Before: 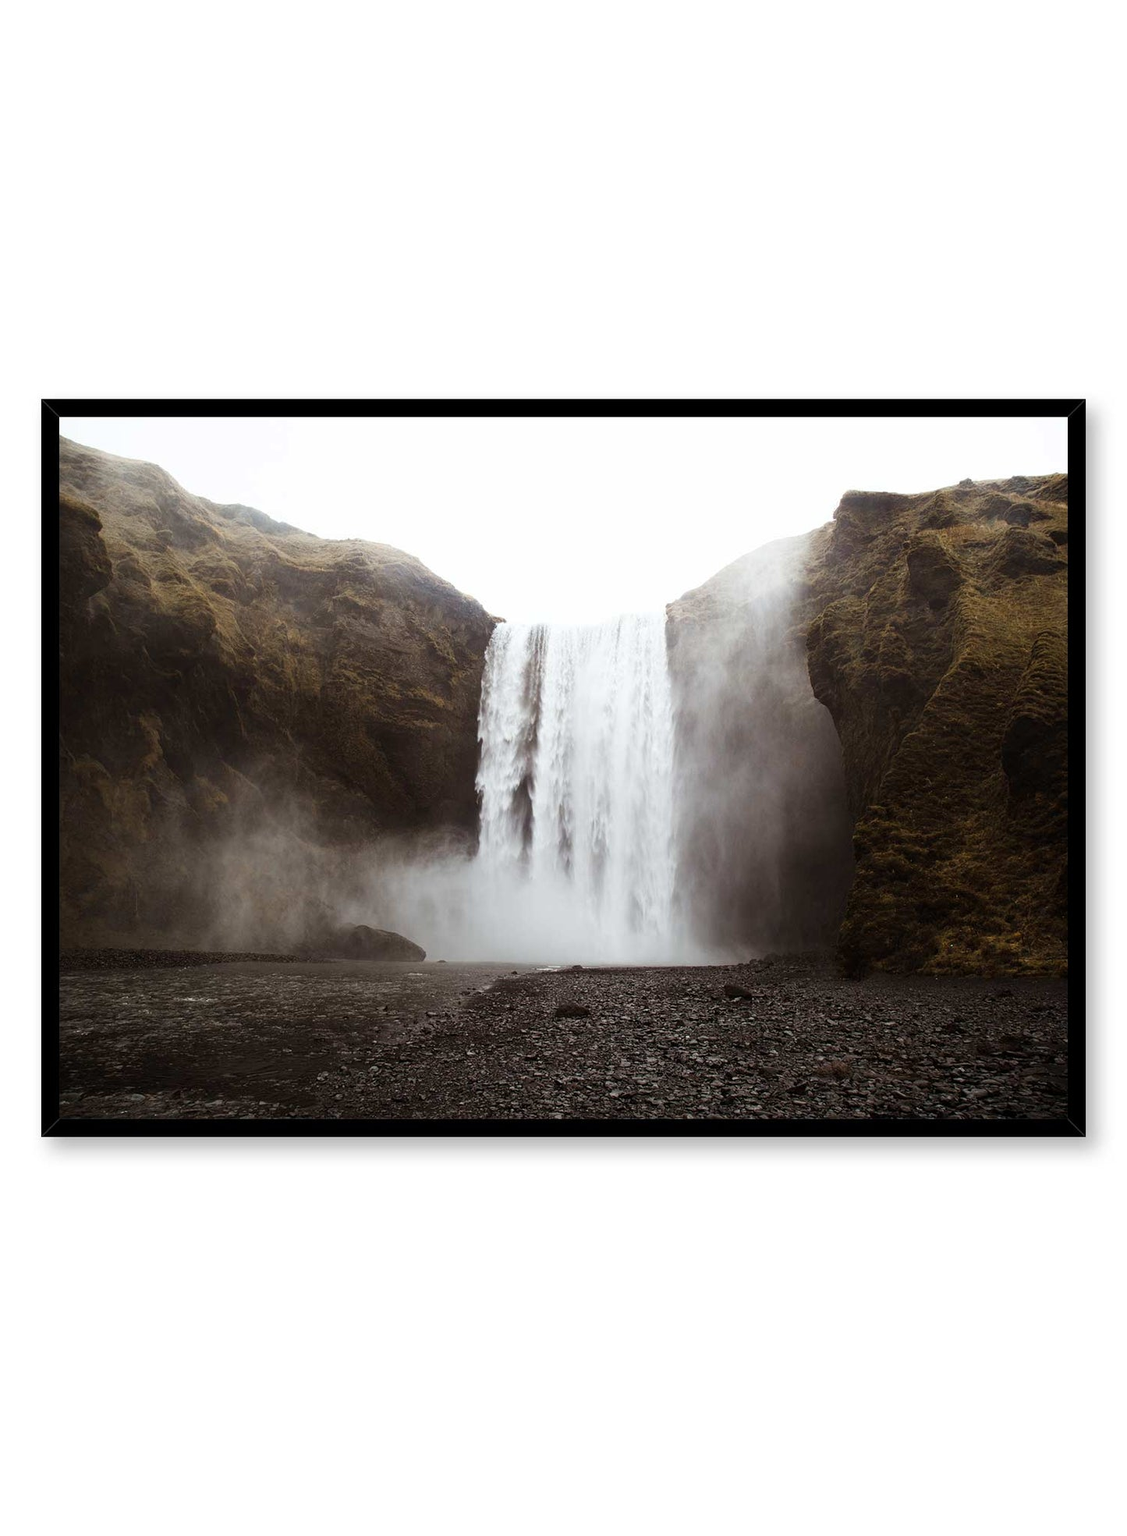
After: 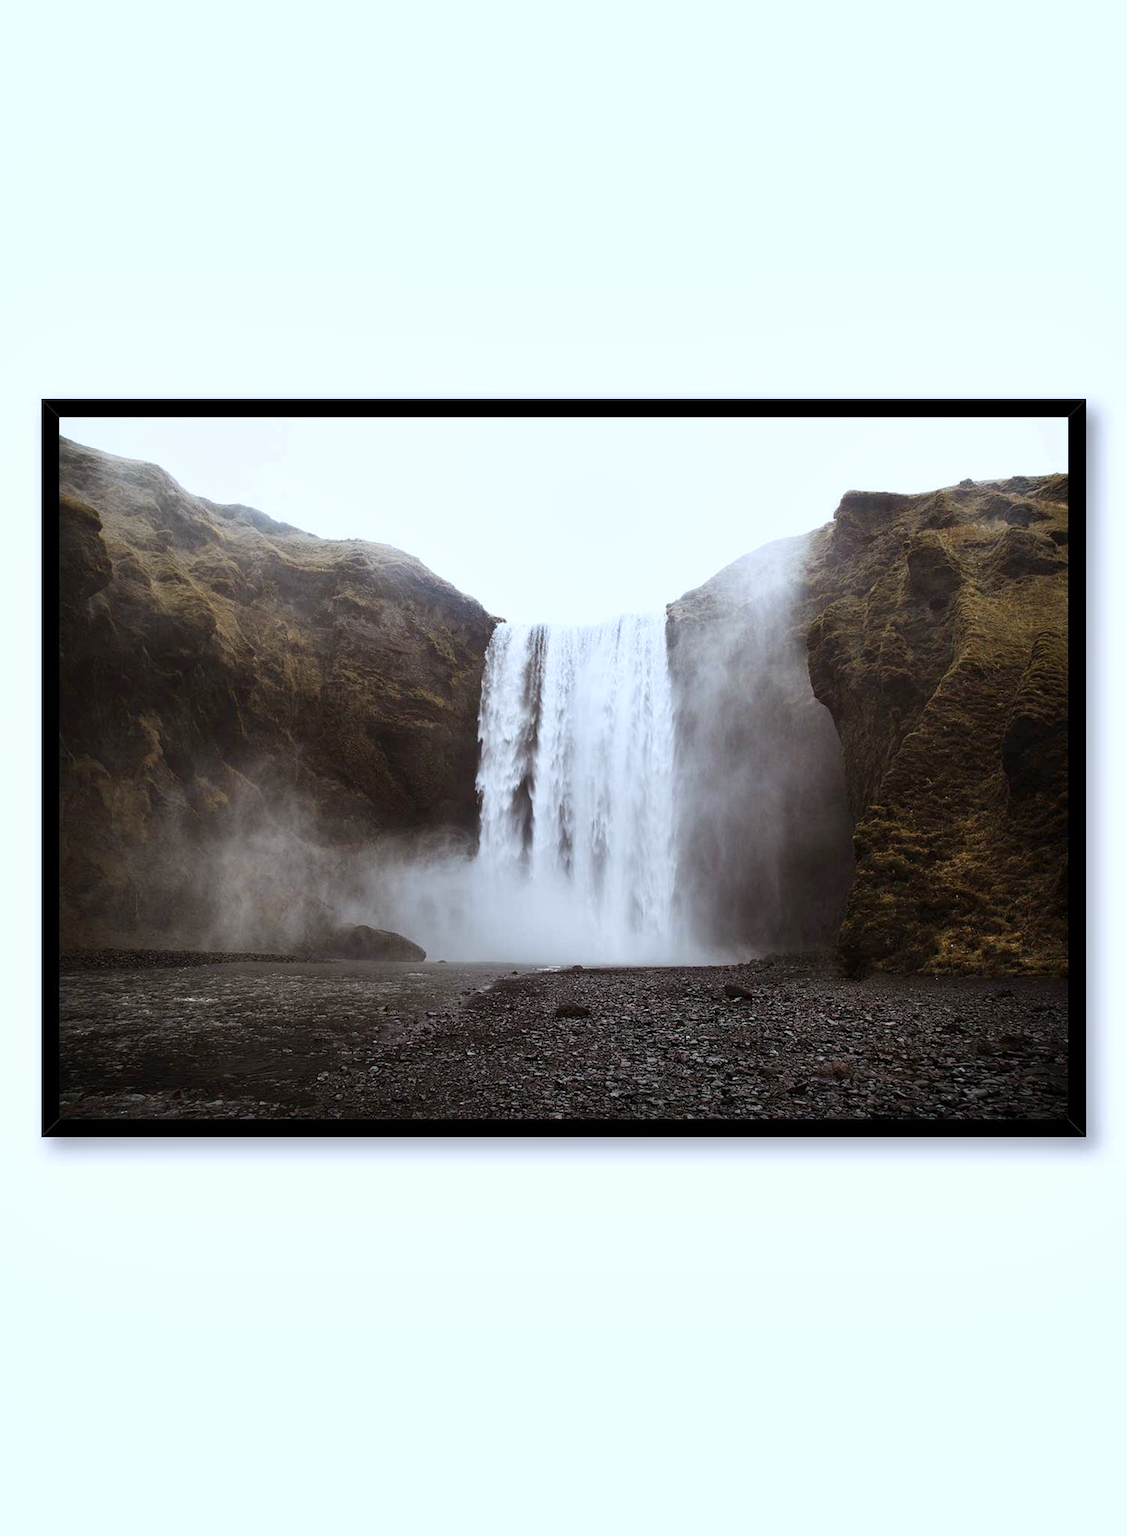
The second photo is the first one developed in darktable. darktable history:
white balance: red 0.954, blue 1.079
color balance rgb: on, module defaults
shadows and highlights: soften with gaussian
